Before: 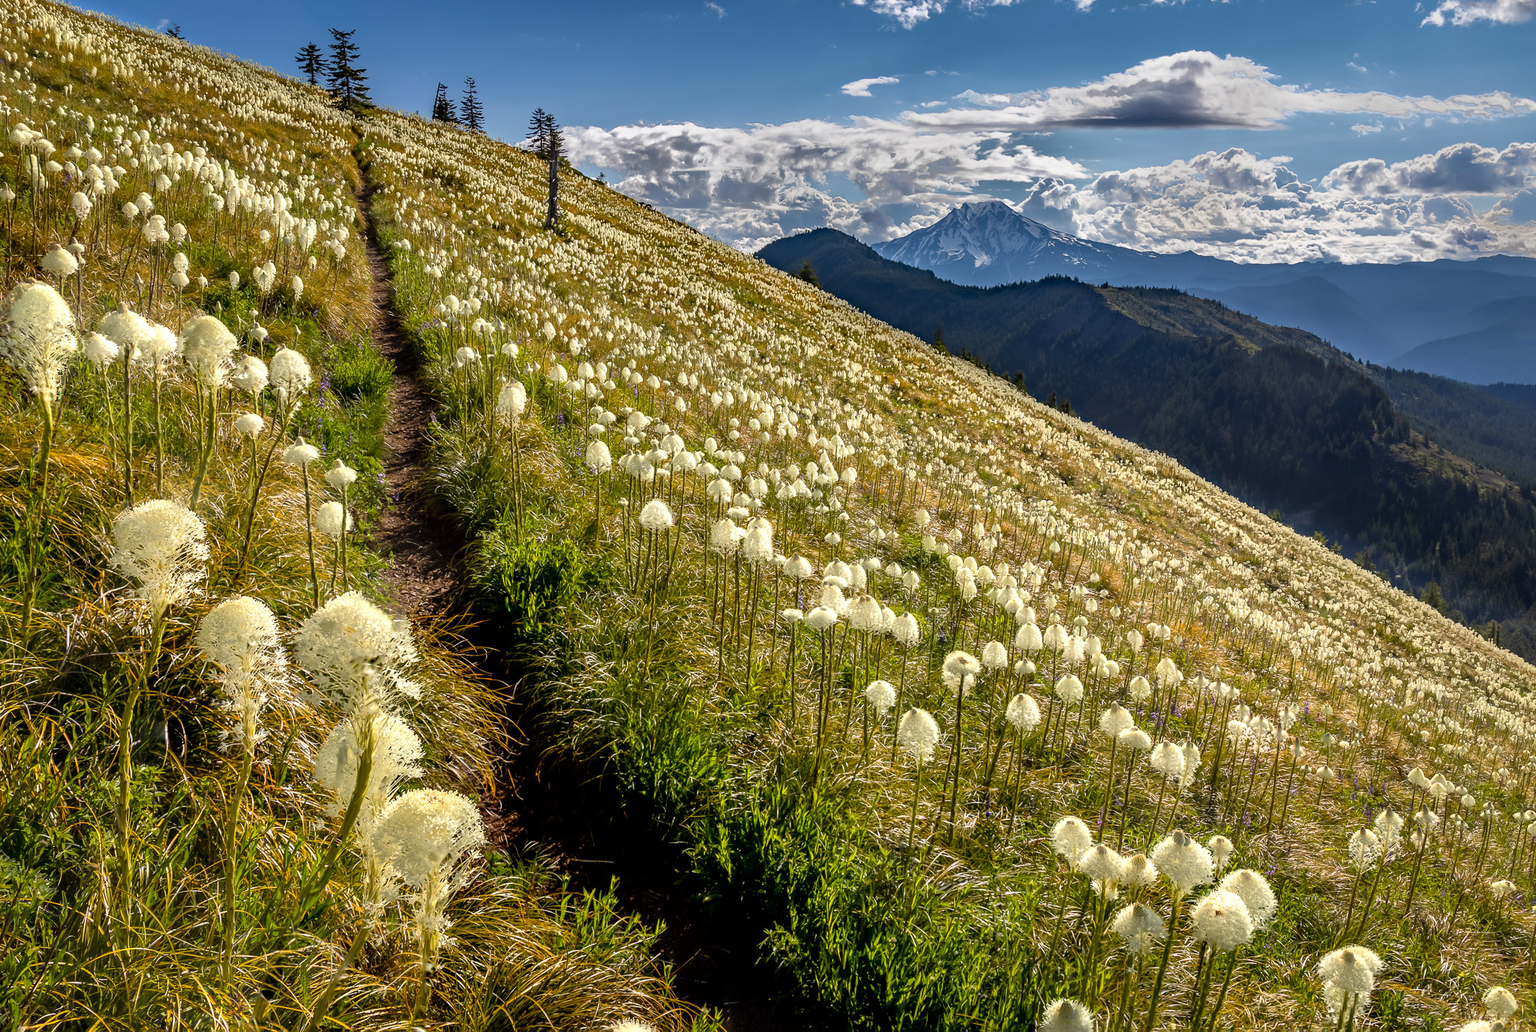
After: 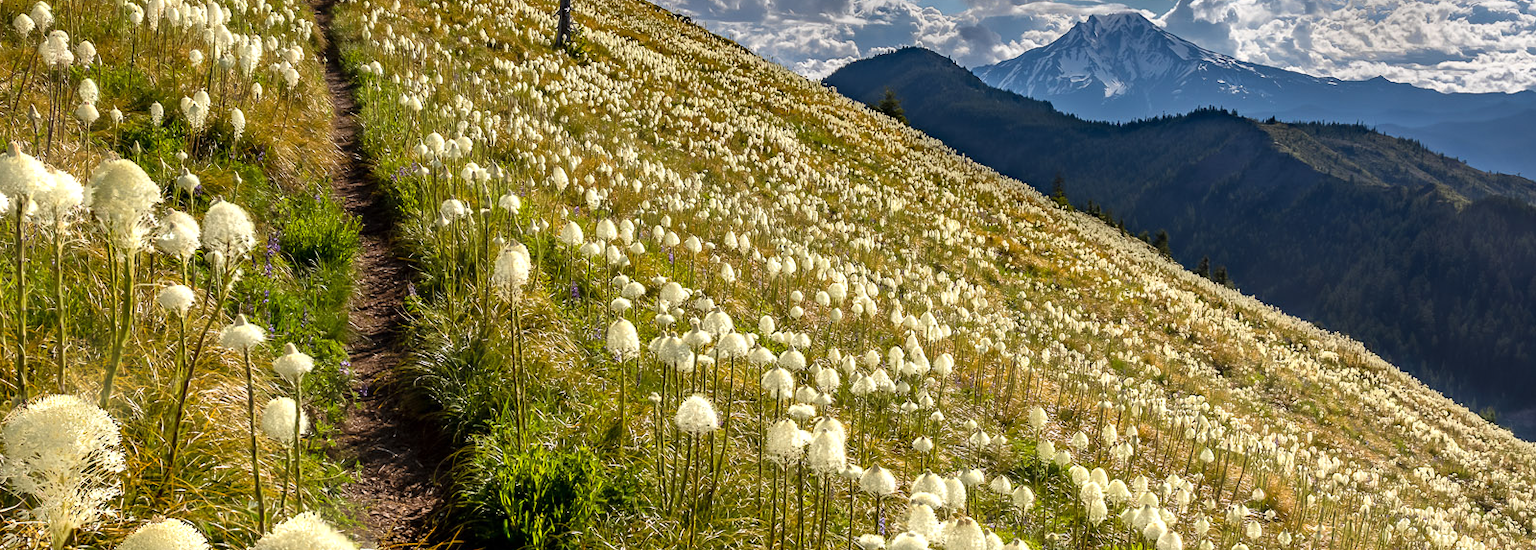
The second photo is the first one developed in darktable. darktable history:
exposure: exposure 0.081 EV, compensate highlight preservation false
crop: left 7.317%, top 18.588%, right 14.517%, bottom 39.738%
